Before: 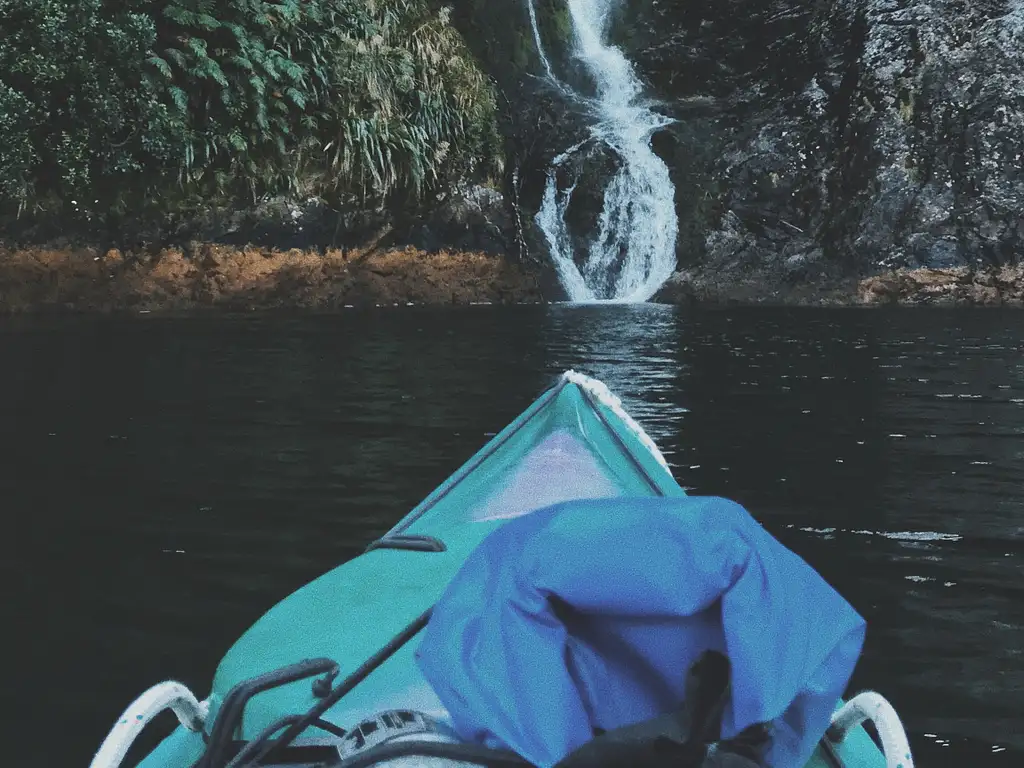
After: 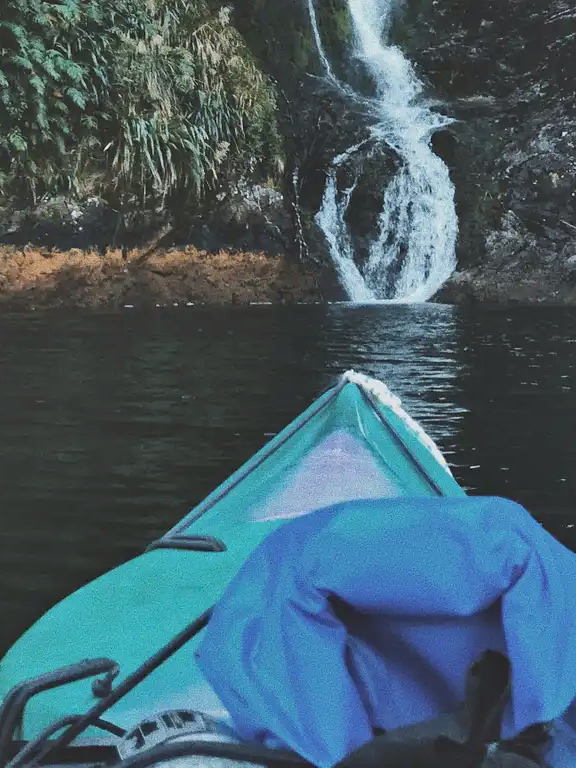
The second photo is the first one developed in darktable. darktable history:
exposure: black level correction -0.003, exposure 0.04 EV, compensate highlight preservation false
crop: left 21.496%, right 22.254%
haze removal: compatibility mode true, adaptive false
shadows and highlights: low approximation 0.01, soften with gaussian
